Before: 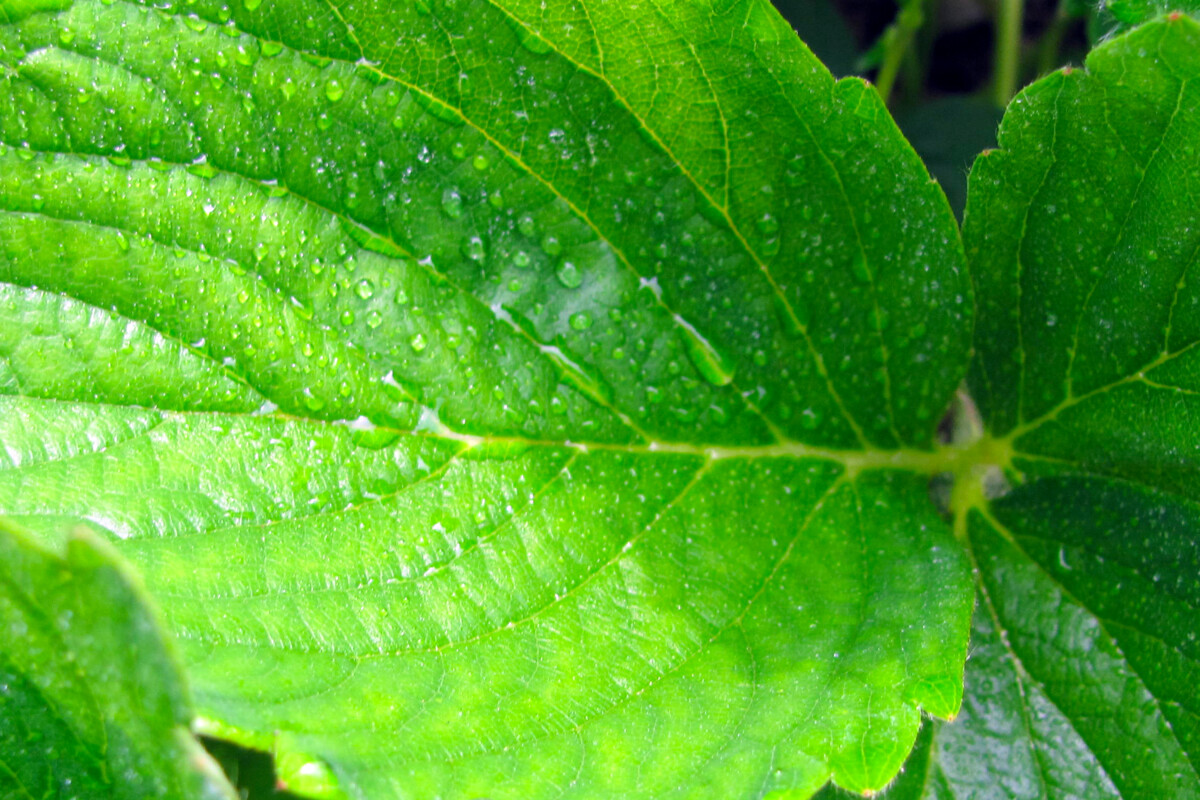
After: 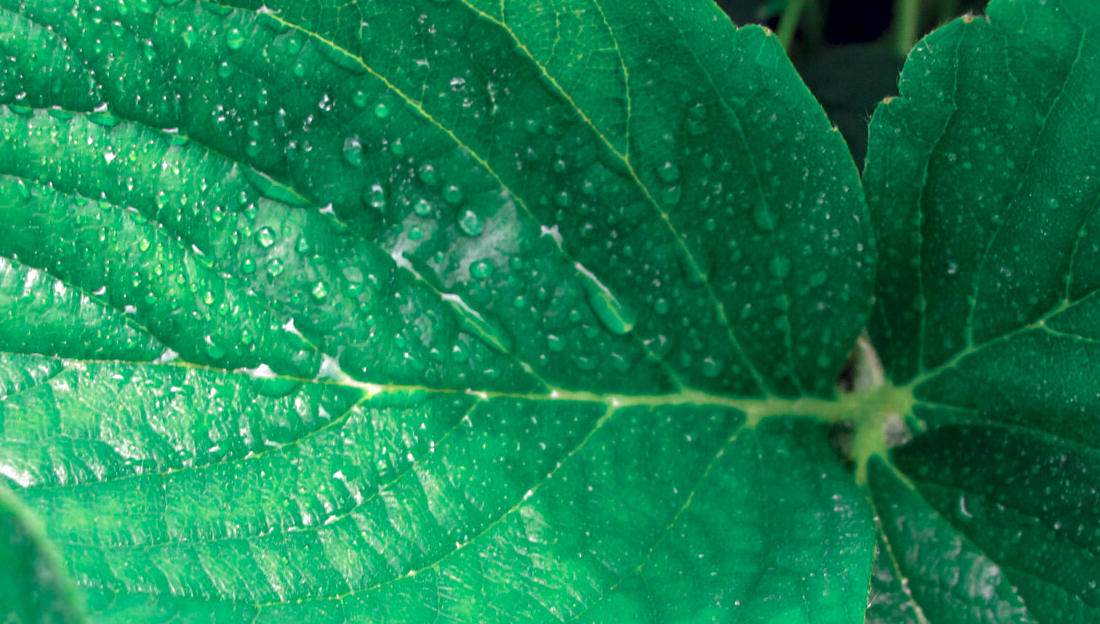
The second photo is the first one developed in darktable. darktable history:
local contrast: mode bilateral grid, contrast 49, coarseness 51, detail 150%, midtone range 0.2
crop: left 8.306%, top 6.548%, bottom 15.195%
color zones: curves: ch0 [(0, 0.5) (0.125, 0.4) (0.25, 0.5) (0.375, 0.4) (0.5, 0.4) (0.625, 0.35) (0.75, 0.35) (0.875, 0.5)]; ch1 [(0, 0.35) (0.125, 0.45) (0.25, 0.35) (0.375, 0.35) (0.5, 0.35) (0.625, 0.35) (0.75, 0.45) (0.875, 0.35)]; ch2 [(0, 0.6) (0.125, 0.5) (0.25, 0.5) (0.375, 0.6) (0.5, 0.6) (0.625, 0.5) (0.75, 0.5) (0.875, 0.5)]
shadows and highlights: radius 334.29, shadows 65.06, highlights 5.53, compress 87.69%, soften with gaussian
